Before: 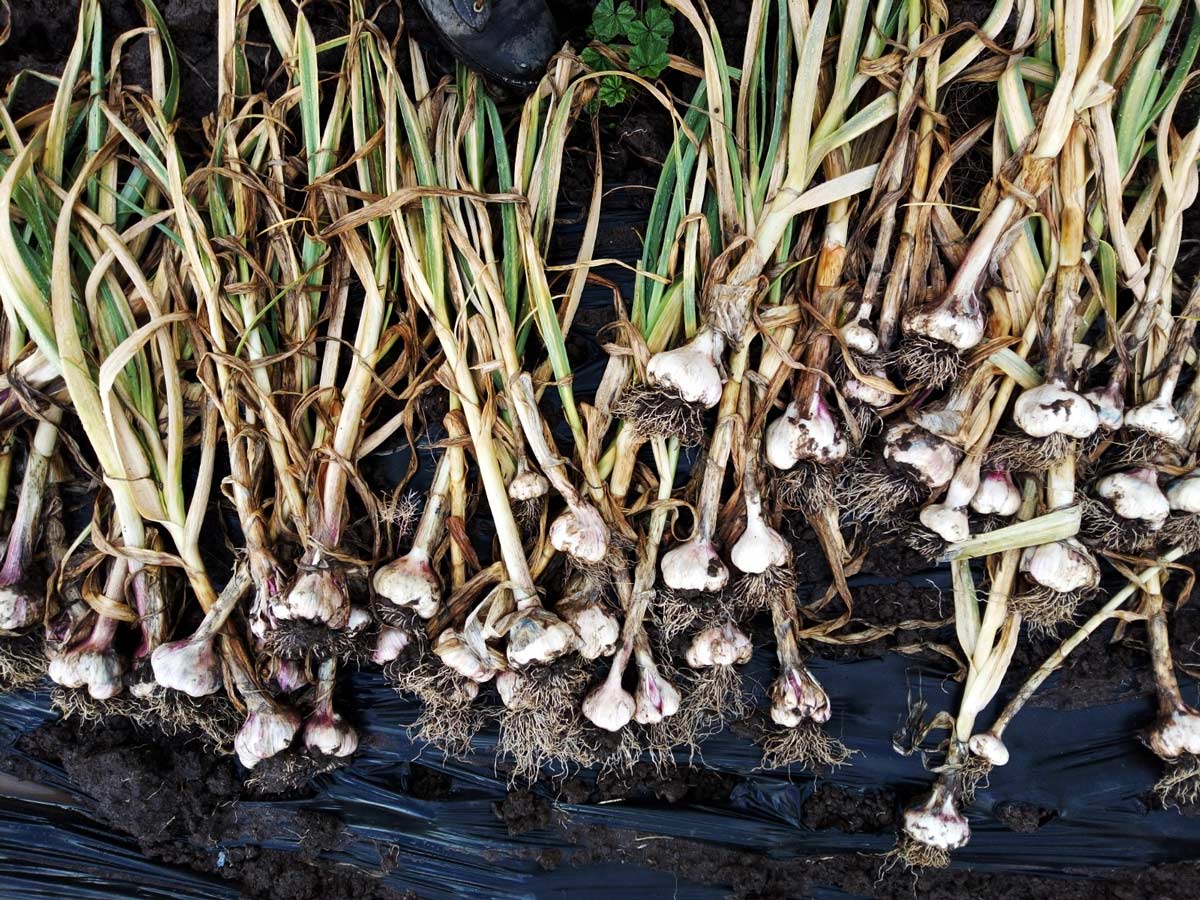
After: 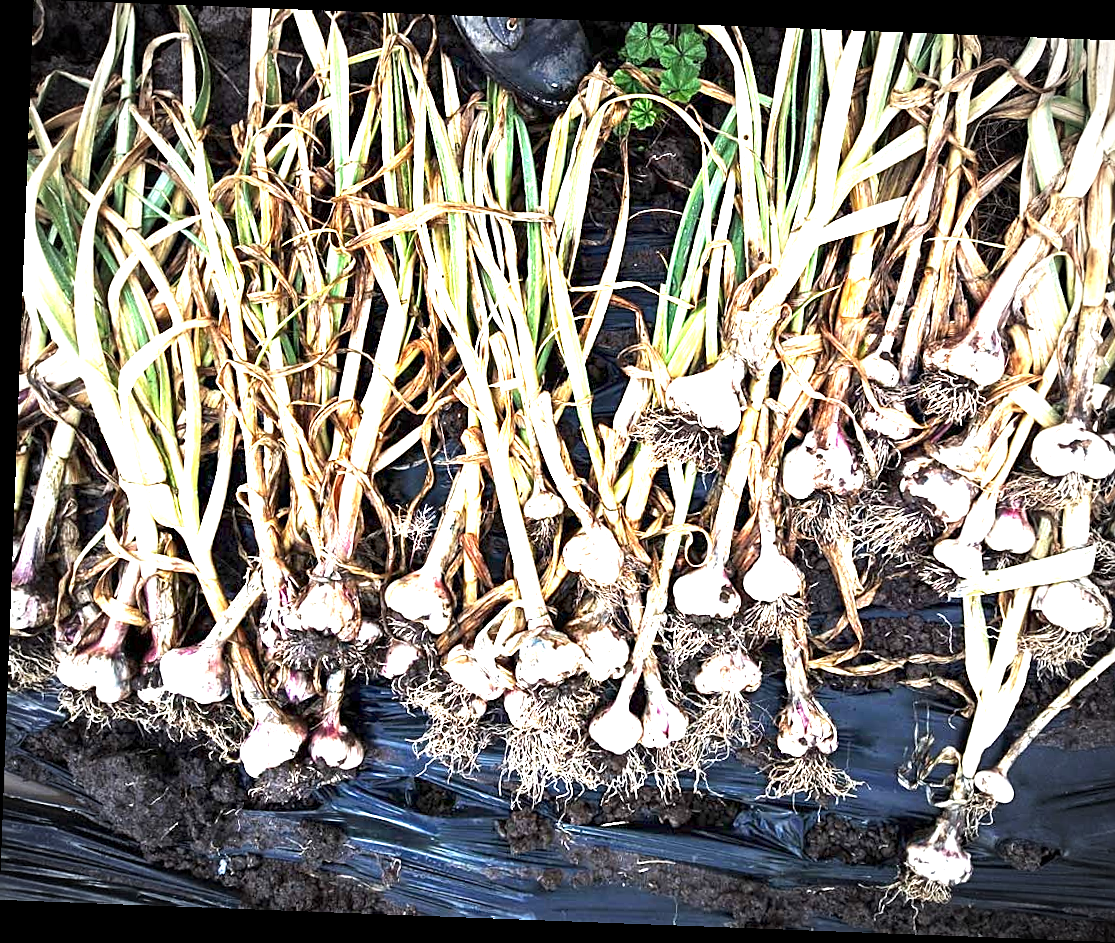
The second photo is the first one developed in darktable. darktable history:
rotate and perspective: rotation 2.17°, automatic cropping off
crop: right 9.509%, bottom 0.031%
sharpen: on, module defaults
exposure: exposure 2.003 EV, compensate highlight preservation false
vignetting: fall-off start 75%, brightness -0.692, width/height ratio 1.084
